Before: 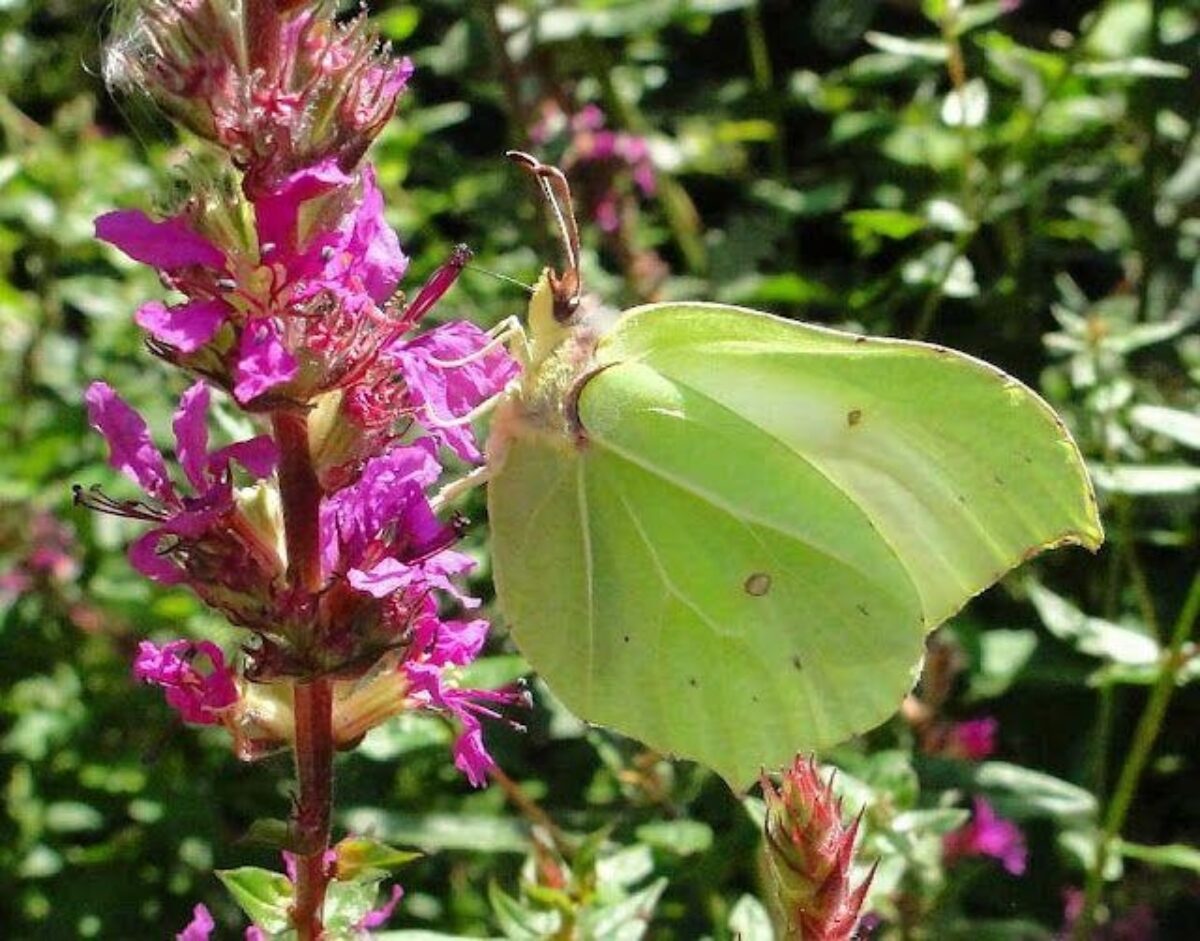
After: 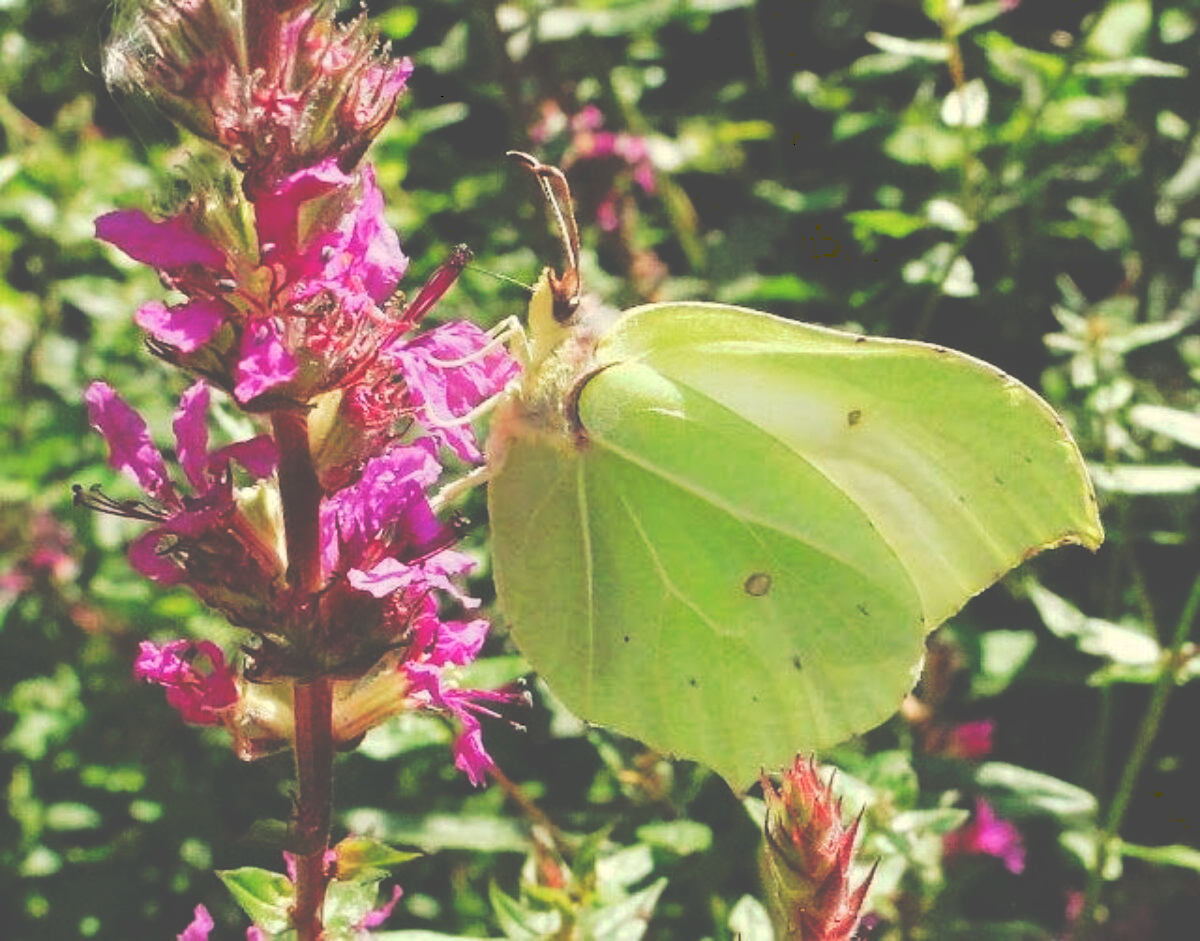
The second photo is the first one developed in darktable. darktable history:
white balance: red 1.029, blue 0.92
tone curve: curves: ch0 [(0, 0) (0.003, 0.299) (0.011, 0.299) (0.025, 0.299) (0.044, 0.299) (0.069, 0.3) (0.1, 0.306) (0.136, 0.316) (0.177, 0.326) (0.224, 0.338) (0.277, 0.366) (0.335, 0.406) (0.399, 0.462) (0.468, 0.533) (0.543, 0.607) (0.623, 0.7) (0.709, 0.775) (0.801, 0.843) (0.898, 0.903) (1, 1)], preserve colors none
